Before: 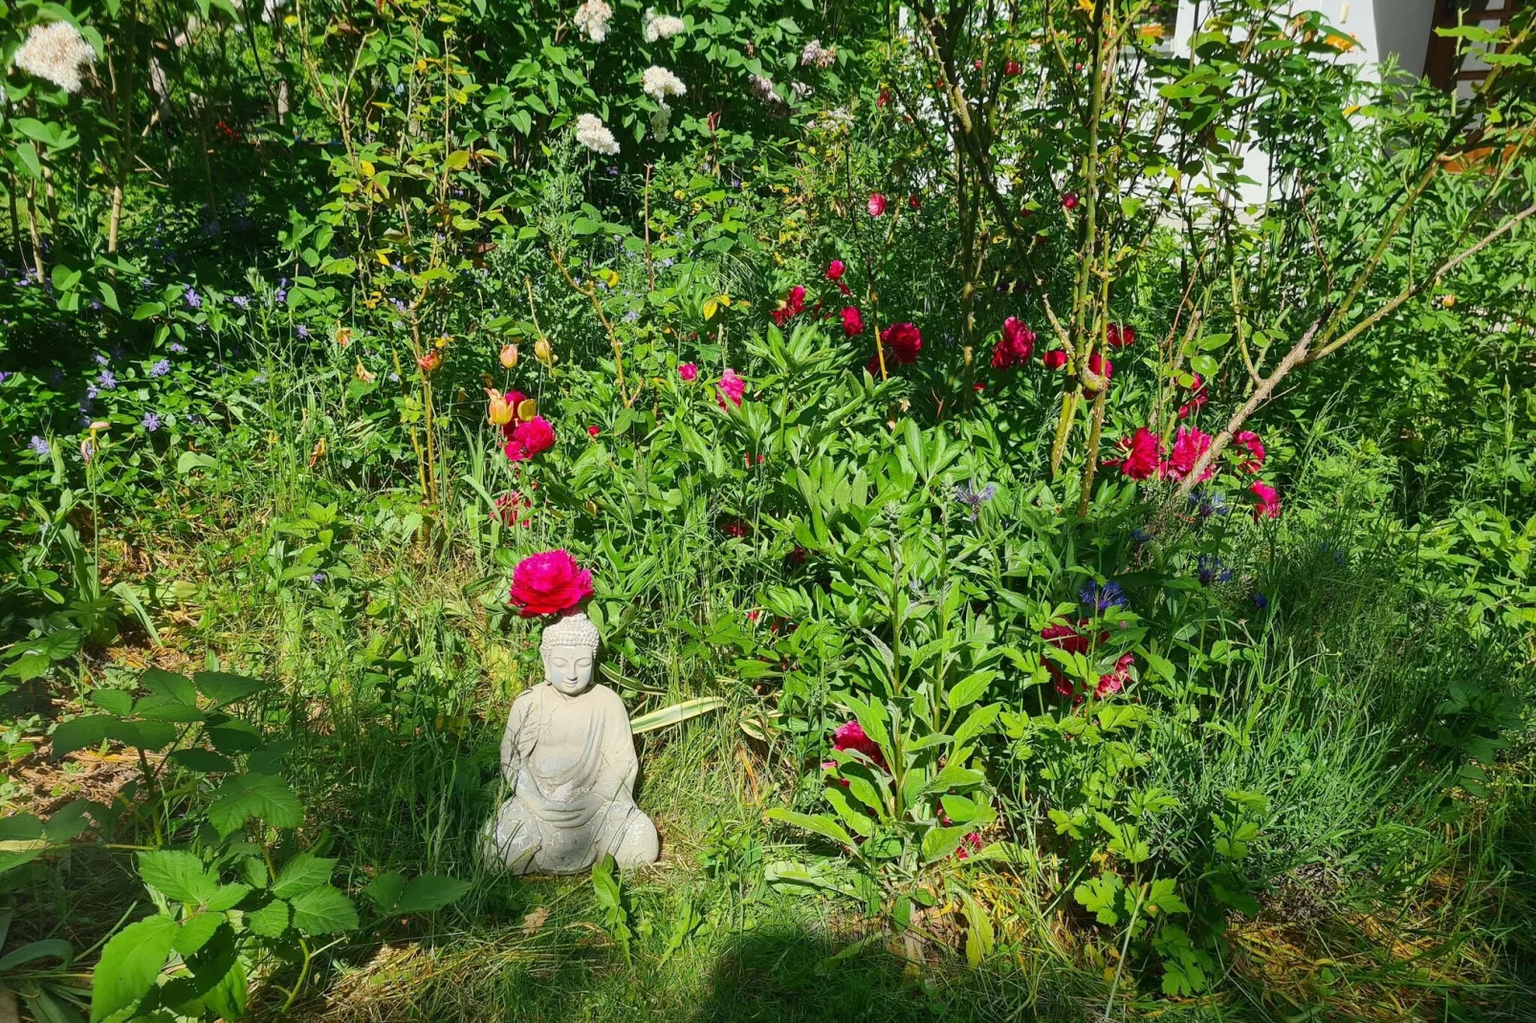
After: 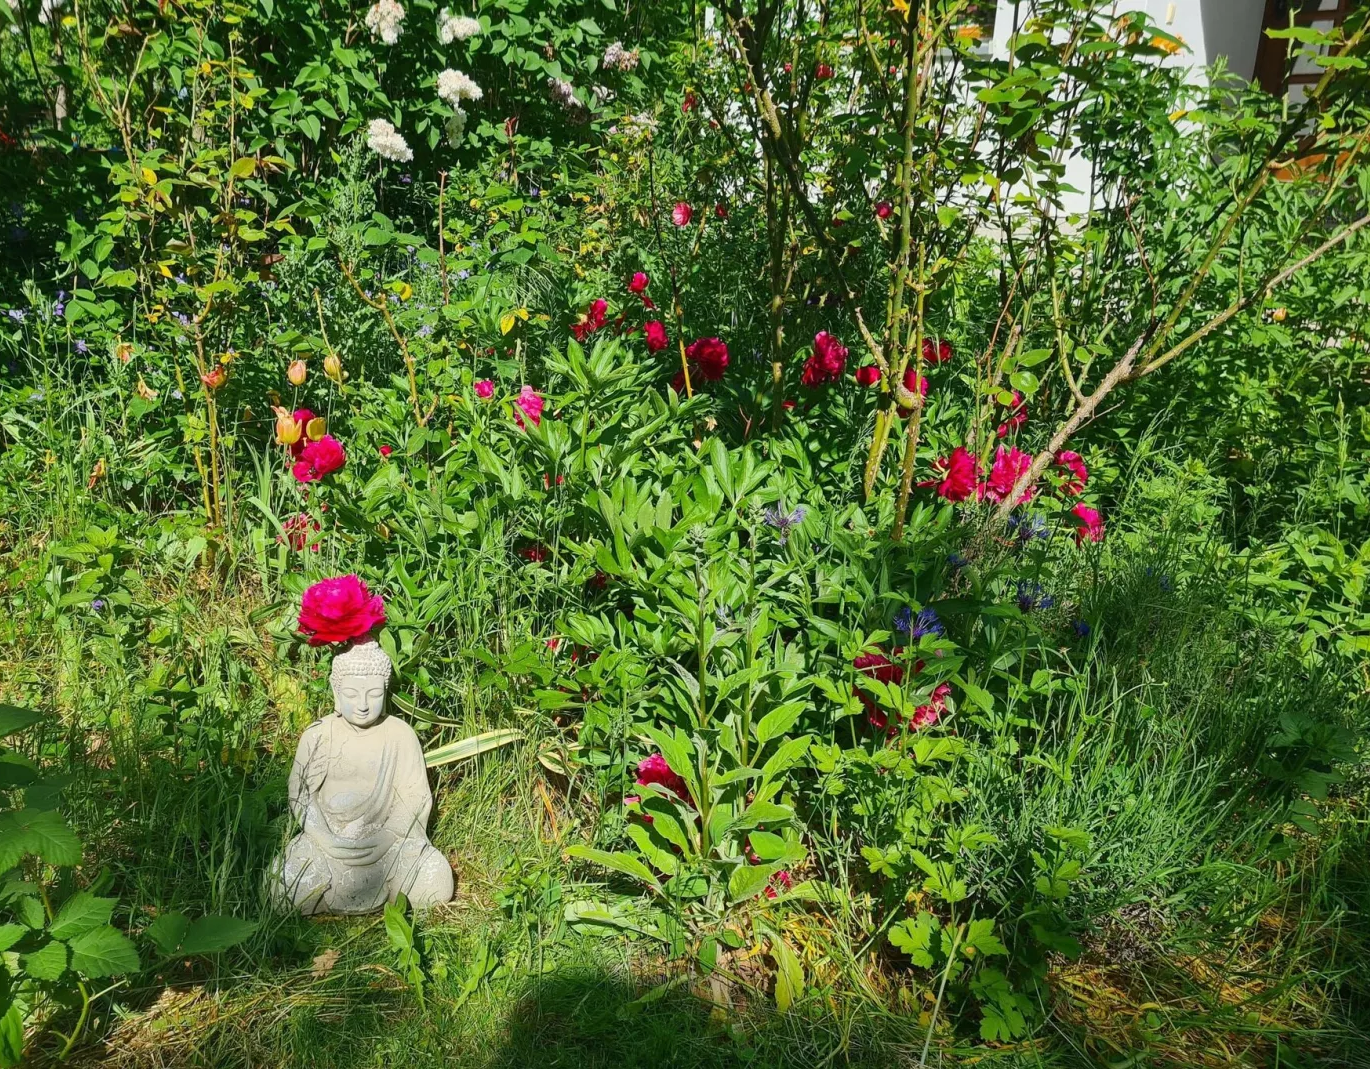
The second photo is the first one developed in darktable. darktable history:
crop and rotate: left 14.671%
